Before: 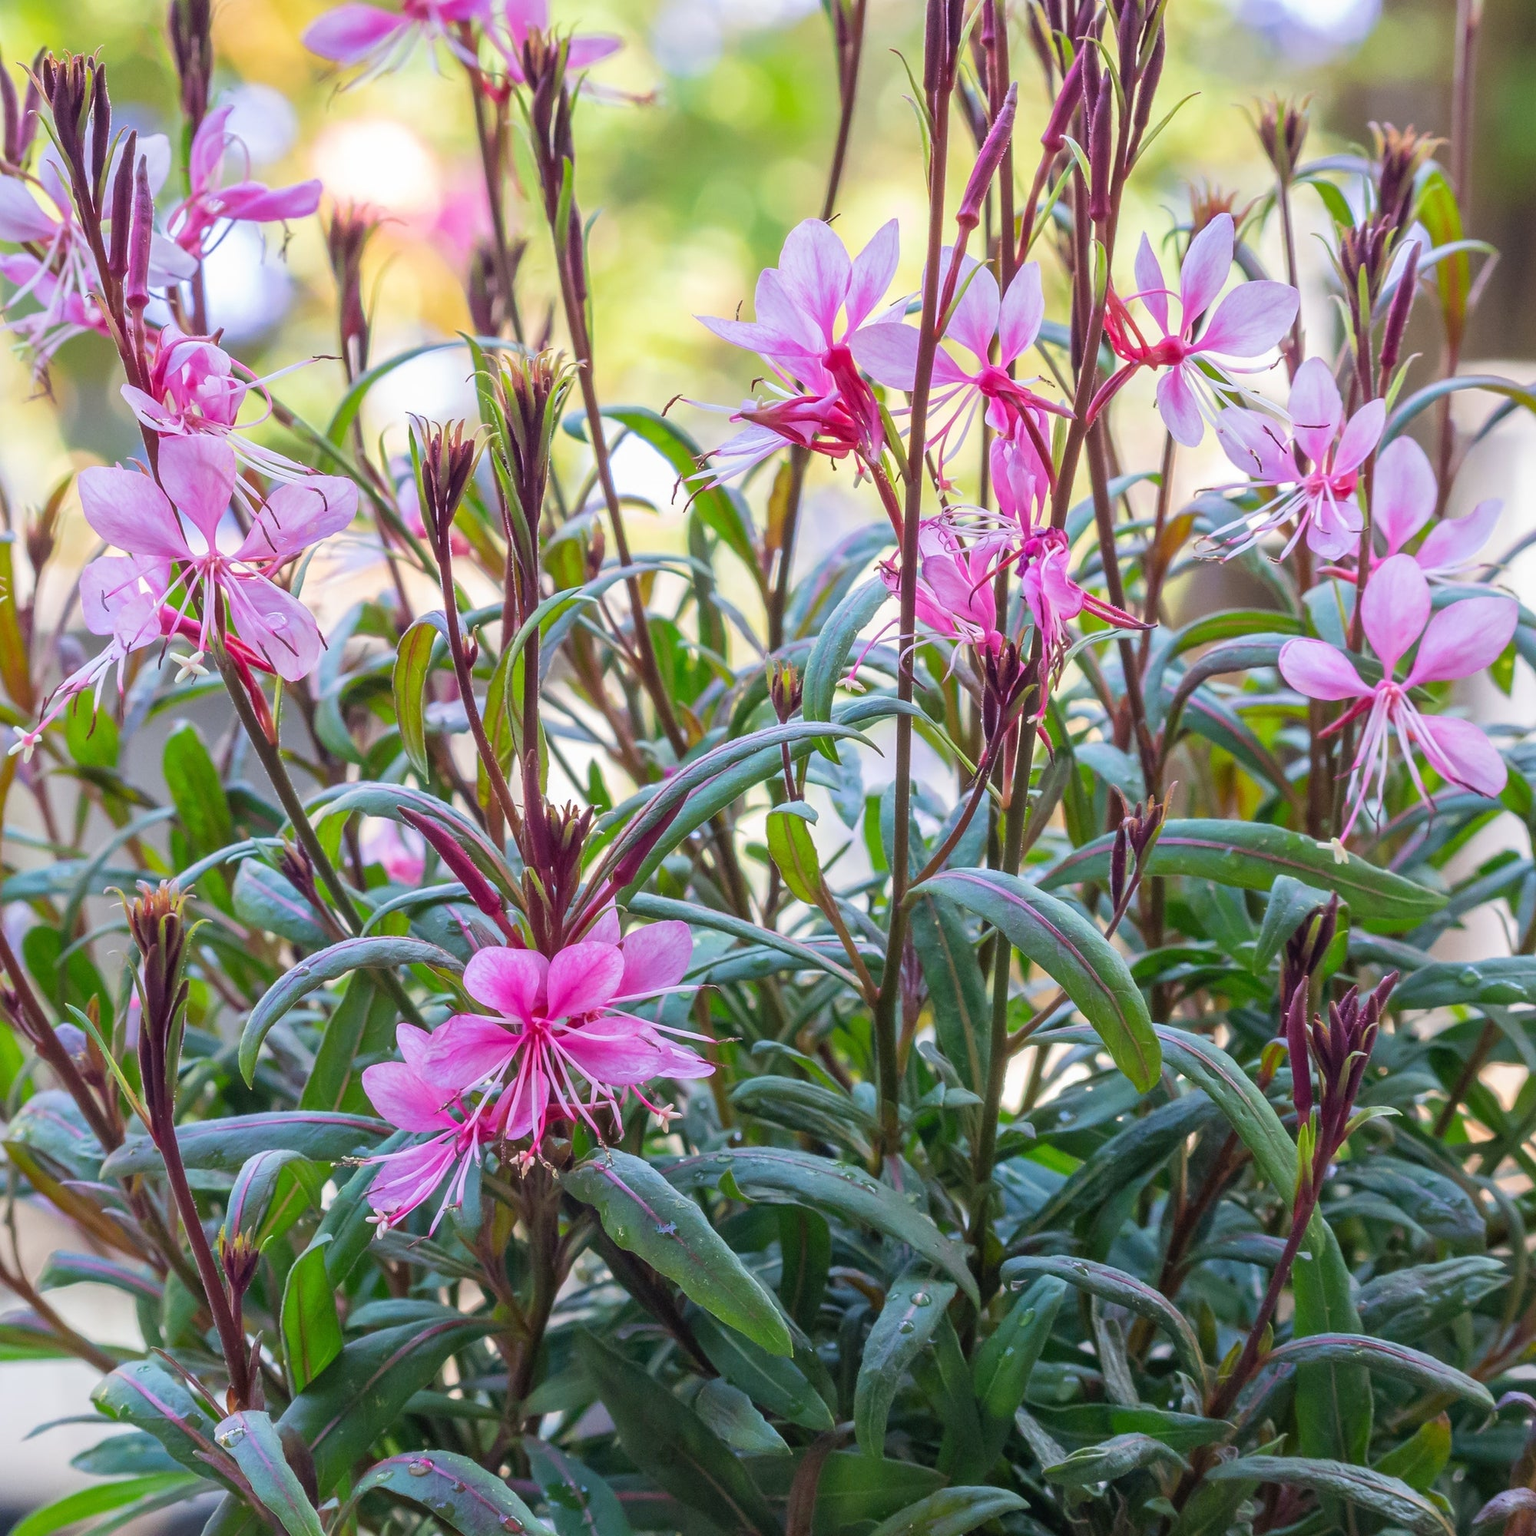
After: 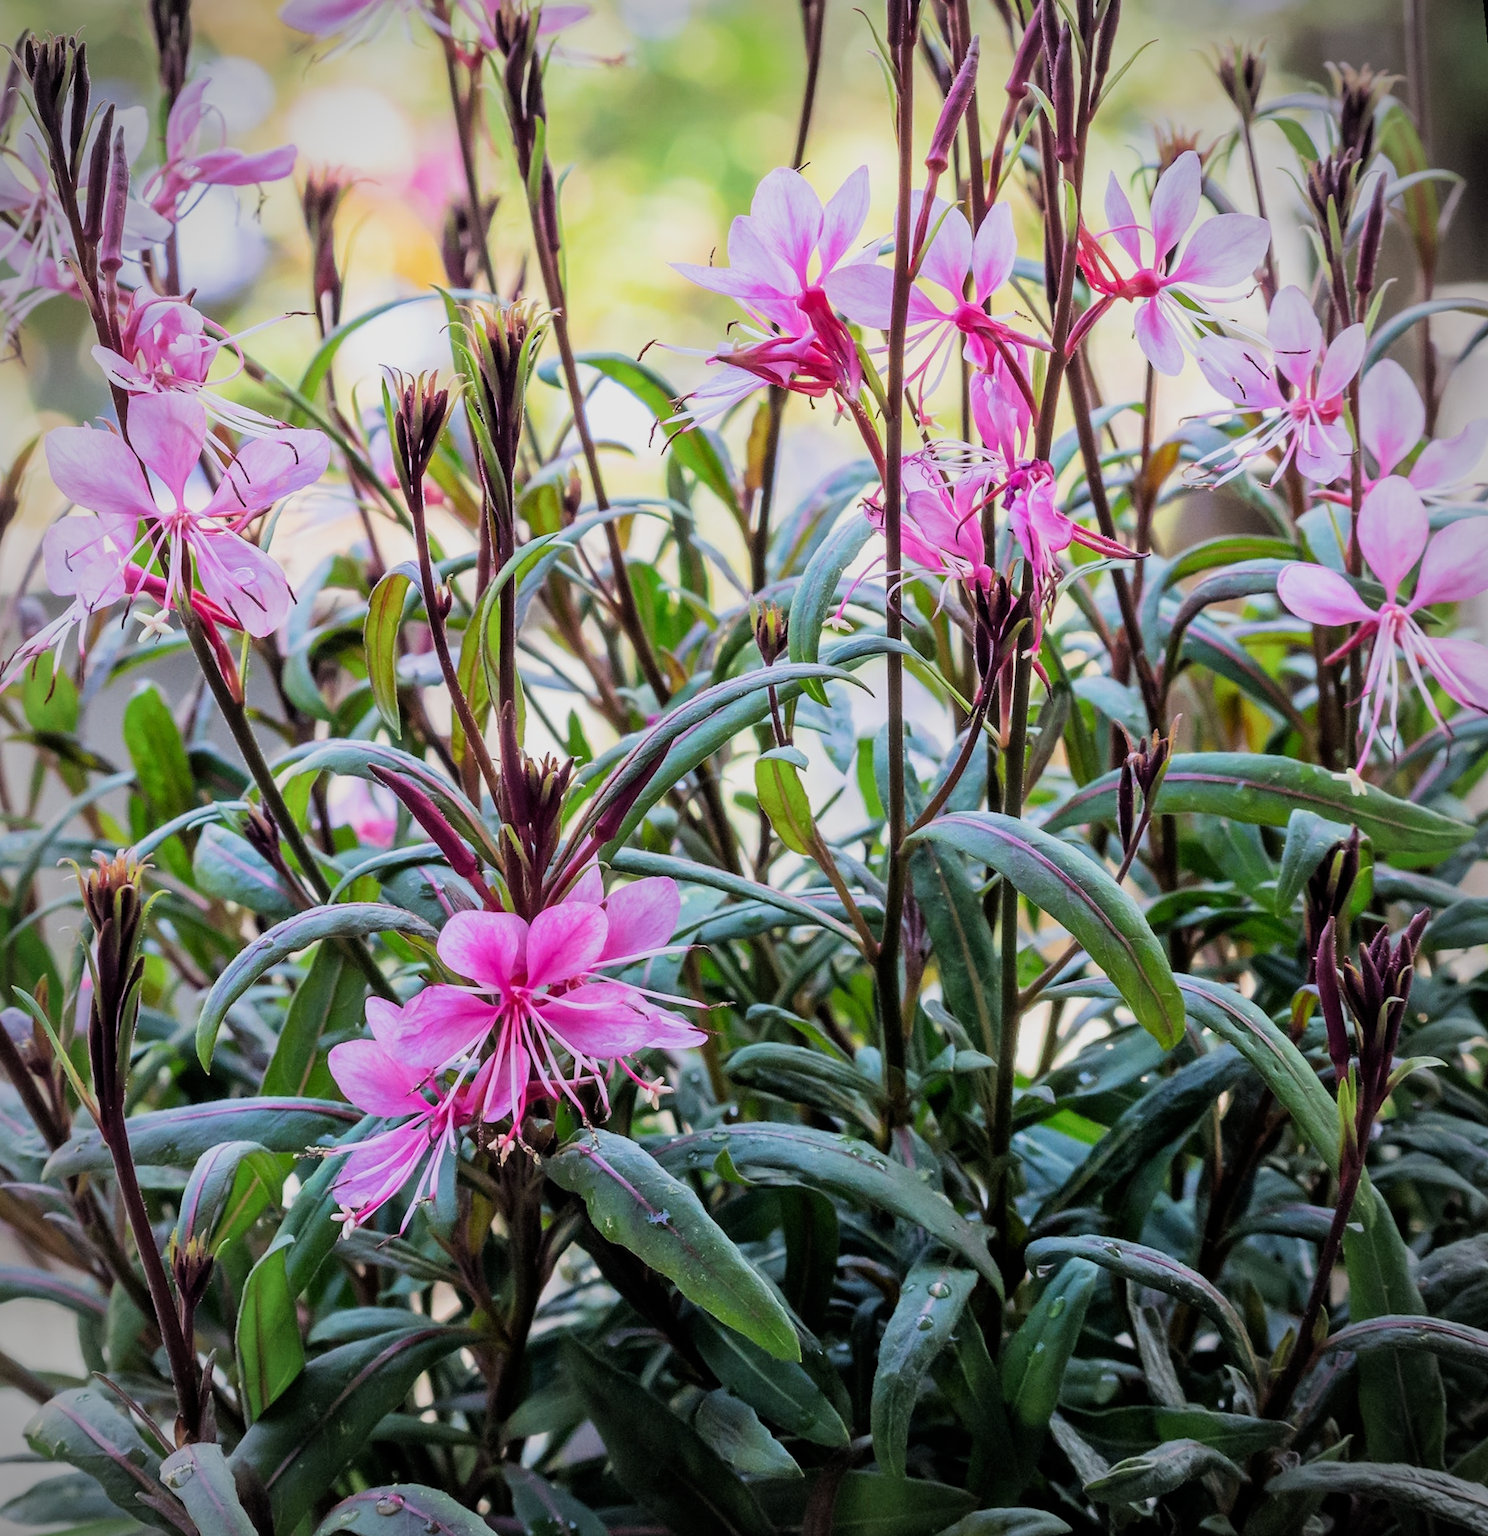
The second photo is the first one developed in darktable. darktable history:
vignetting: on, module defaults
filmic rgb: black relative exposure -5 EV, hardness 2.88, contrast 1.4, highlights saturation mix -30%
rotate and perspective: rotation -1.68°, lens shift (vertical) -0.146, crop left 0.049, crop right 0.912, crop top 0.032, crop bottom 0.96
